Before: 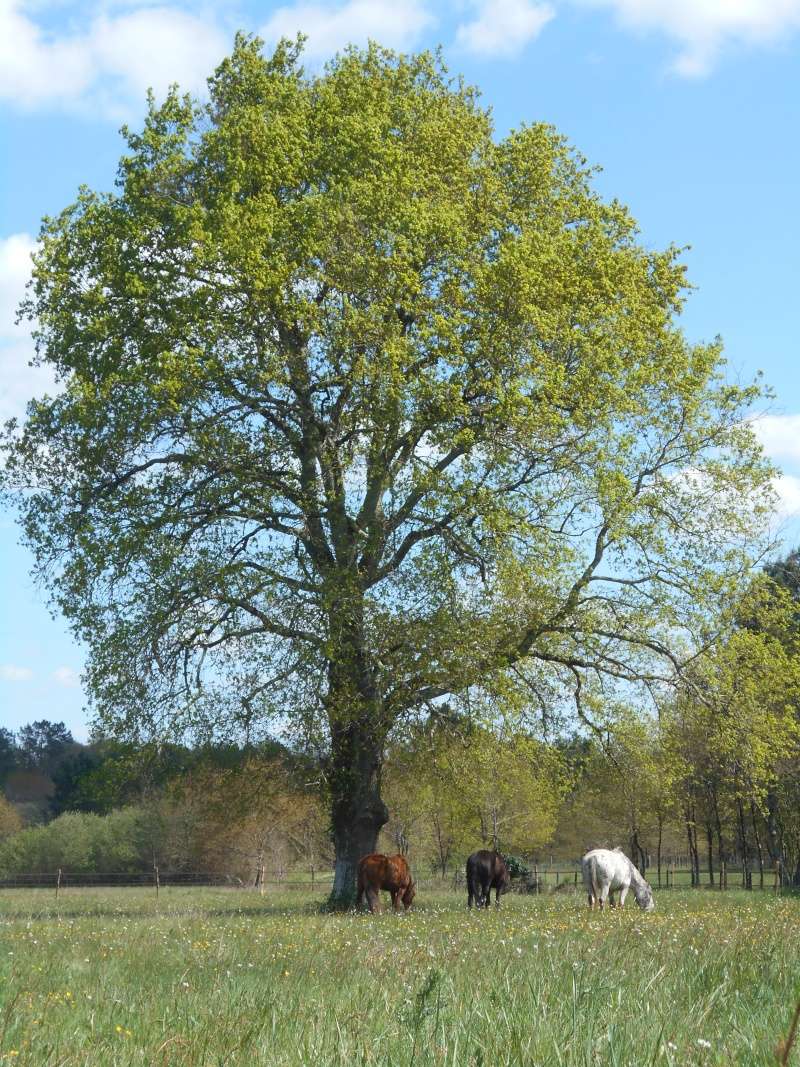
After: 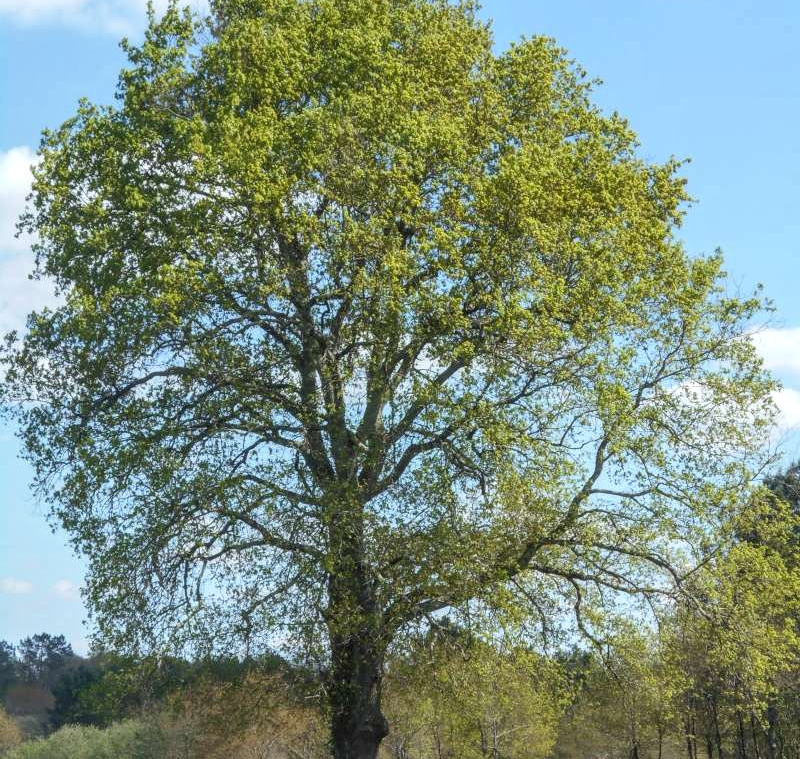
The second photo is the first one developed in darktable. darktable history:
crop and rotate: top 8.154%, bottom 20.684%
local contrast: highlights 6%, shadows 3%, detail 134%
